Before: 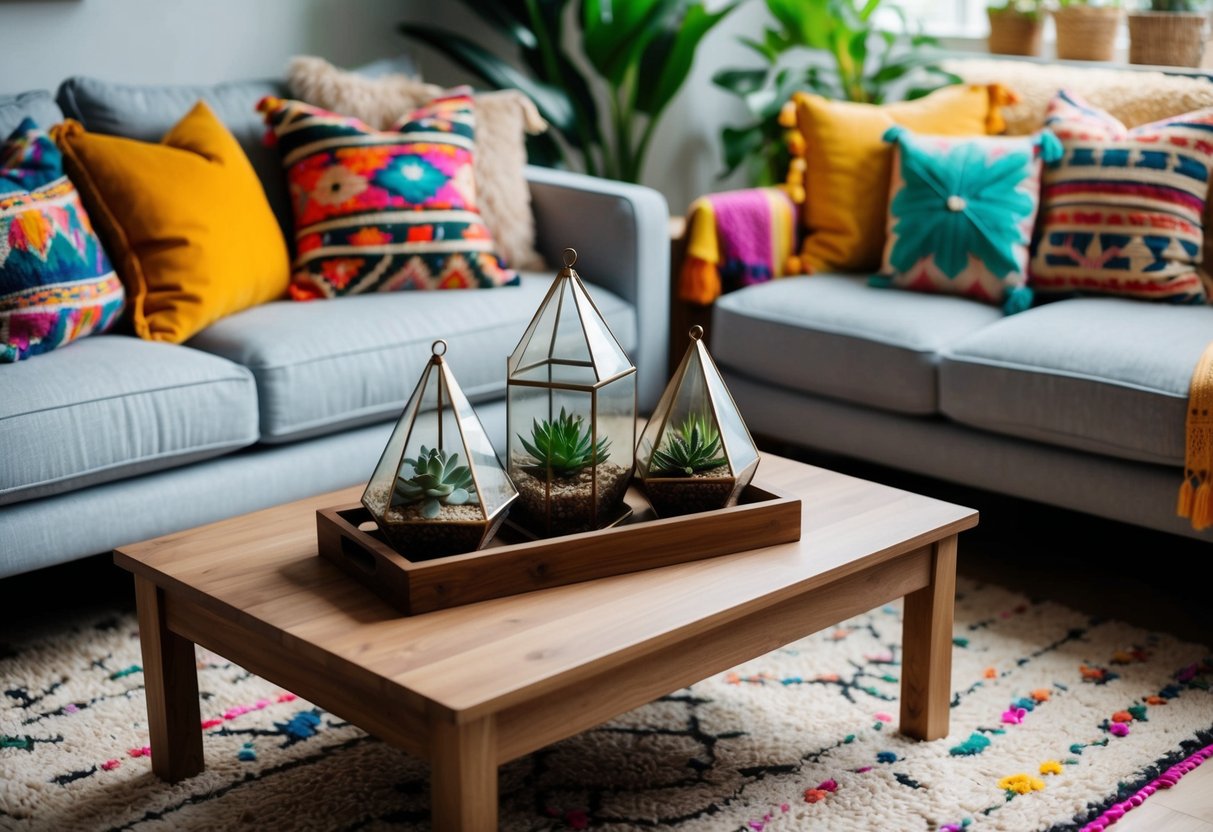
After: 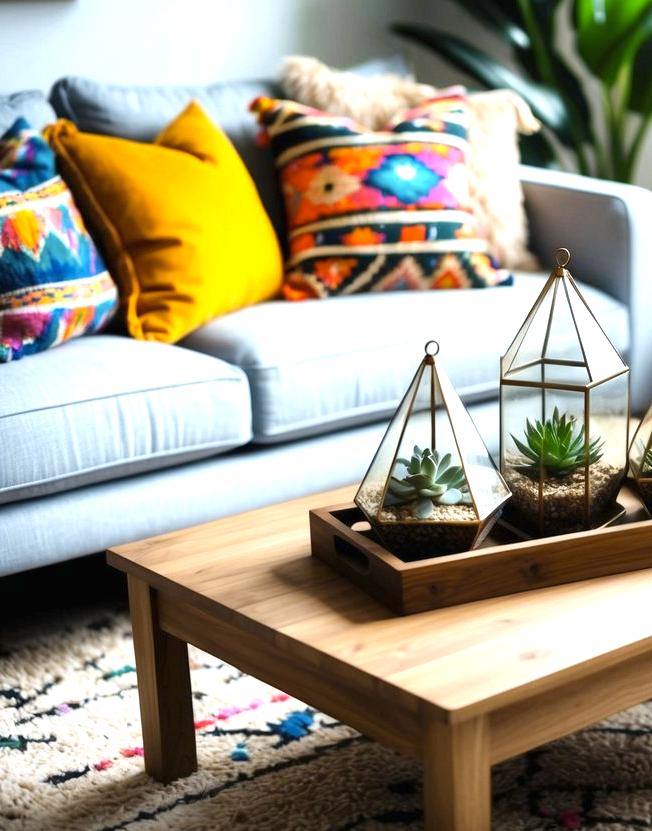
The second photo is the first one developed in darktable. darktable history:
exposure: black level correction 0, exposure 1.1 EV, compensate exposure bias true, compensate highlight preservation false
white balance: red 0.986, blue 1.01
crop: left 0.587%, right 45.588%, bottom 0.086%
color contrast: green-magenta contrast 0.8, blue-yellow contrast 1.1, unbound 0
